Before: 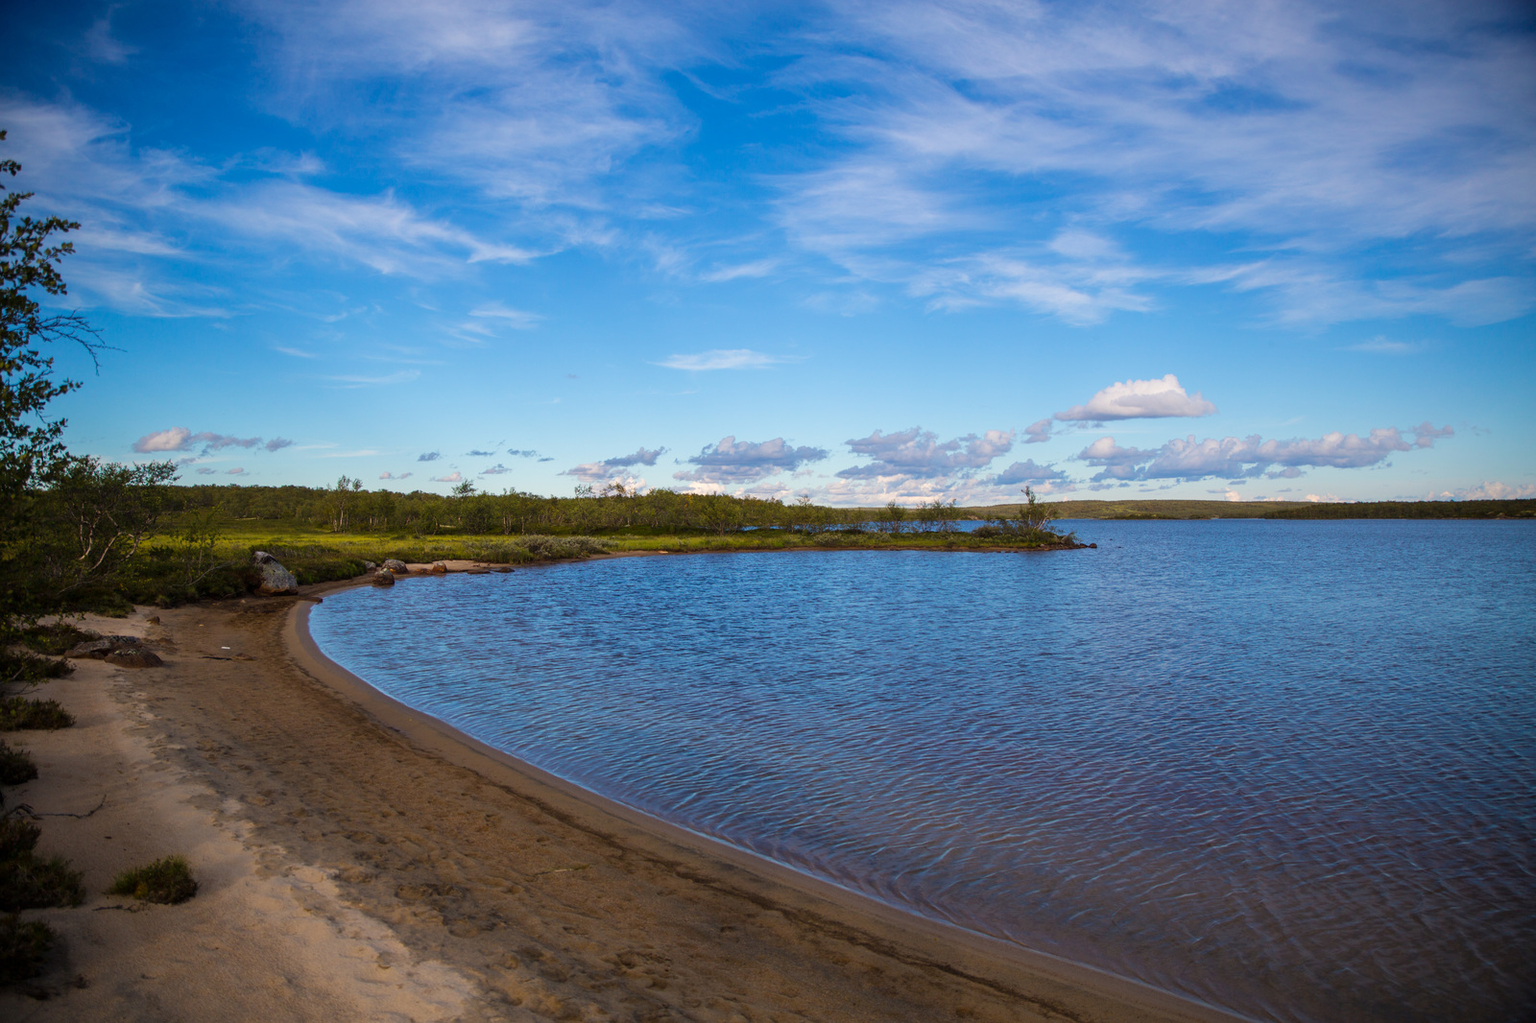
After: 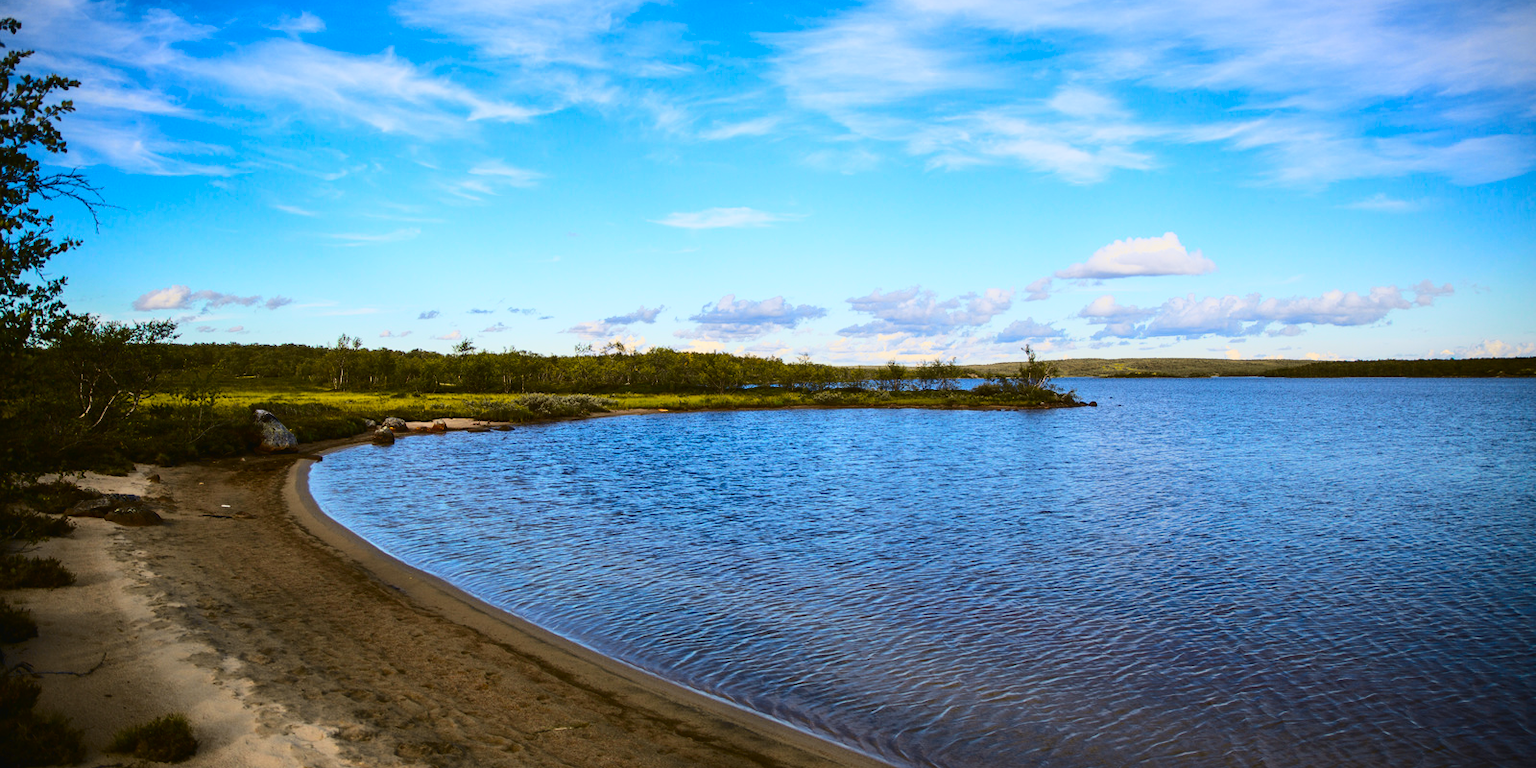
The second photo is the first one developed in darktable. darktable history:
tone curve: curves: ch0 [(0.003, 0.023) (0.071, 0.052) (0.249, 0.201) (0.466, 0.557) (0.625, 0.761) (0.783, 0.9) (0.994, 0.968)]; ch1 [(0, 0) (0.262, 0.227) (0.417, 0.386) (0.469, 0.467) (0.502, 0.498) (0.531, 0.521) (0.576, 0.586) (0.612, 0.634) (0.634, 0.68) (0.686, 0.728) (0.994, 0.987)]; ch2 [(0, 0) (0.262, 0.188) (0.385, 0.353) (0.427, 0.424) (0.495, 0.493) (0.518, 0.544) (0.55, 0.579) (0.595, 0.621) (0.644, 0.748) (1, 1)], color space Lab, independent channels, preserve colors none
crop: top 13.91%, bottom 10.867%
